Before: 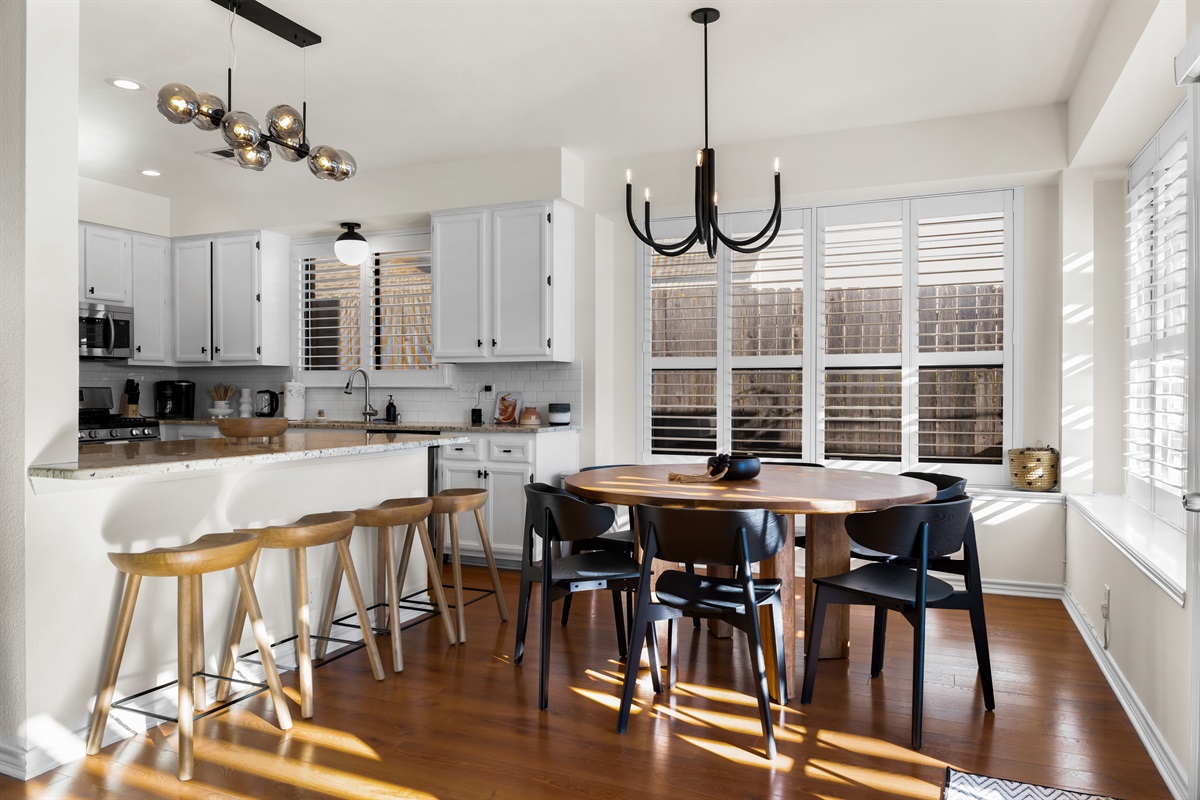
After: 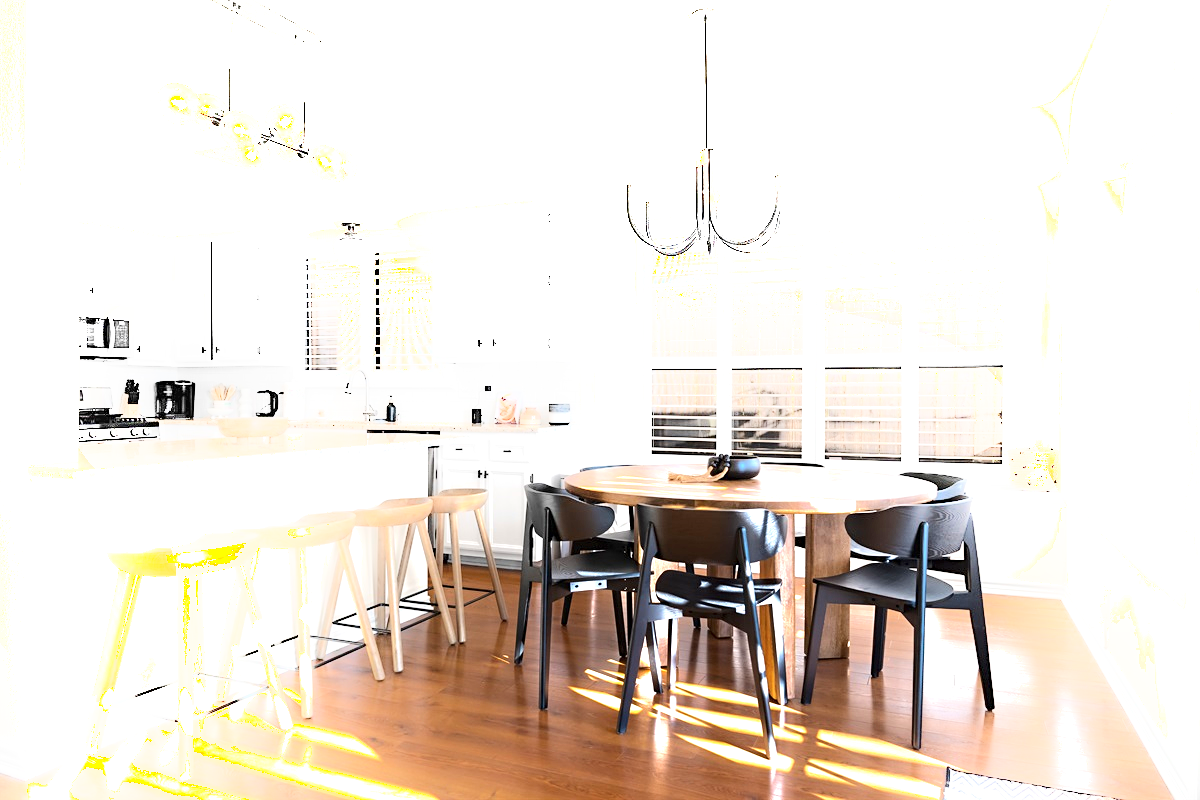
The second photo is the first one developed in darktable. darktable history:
shadows and highlights: shadows -53.87, highlights 87.92, soften with gaussian
exposure: black level correction 0, exposure 1.391 EV, compensate highlight preservation false
sharpen: amount 0.201
